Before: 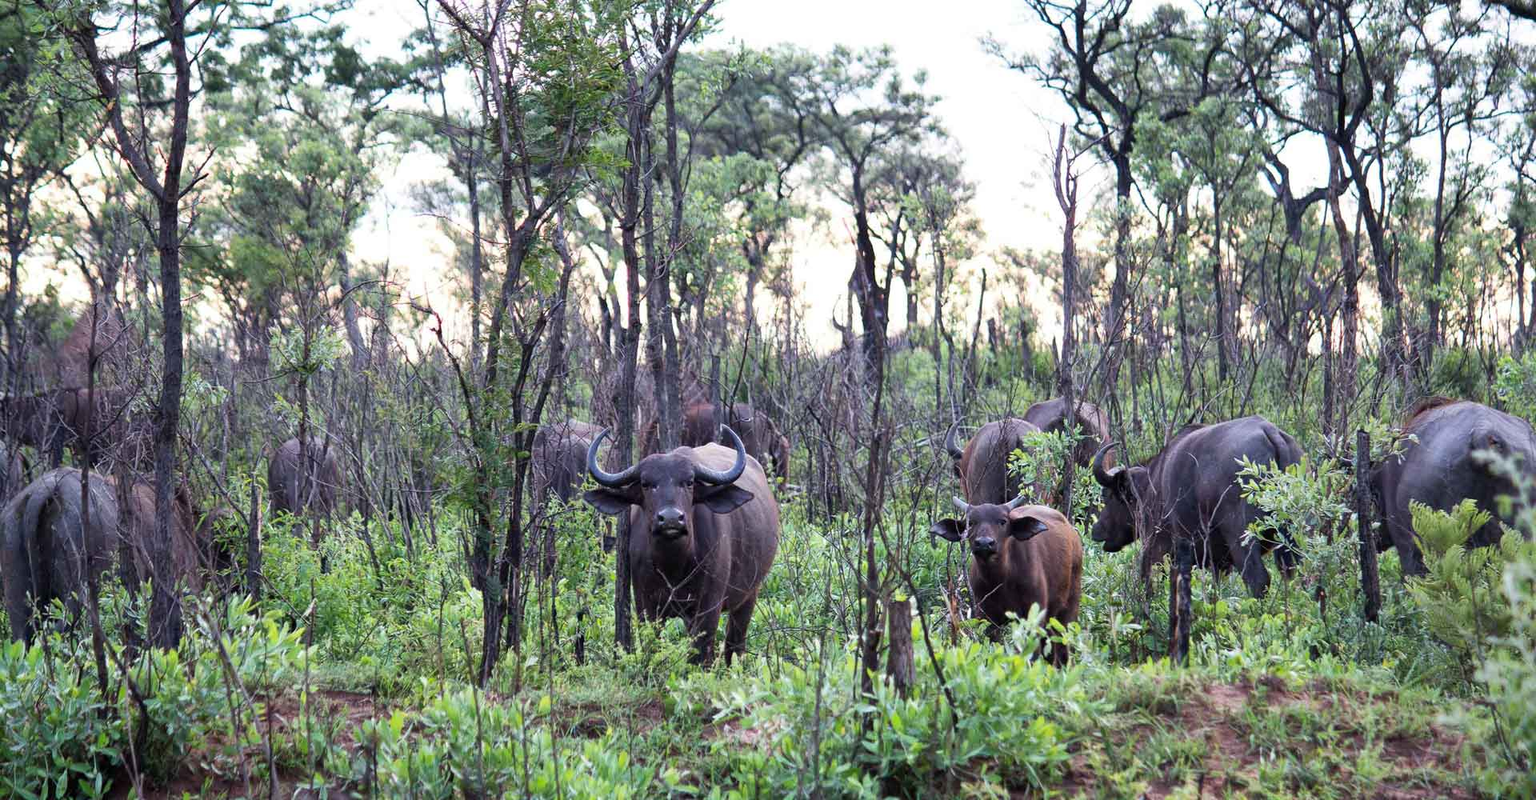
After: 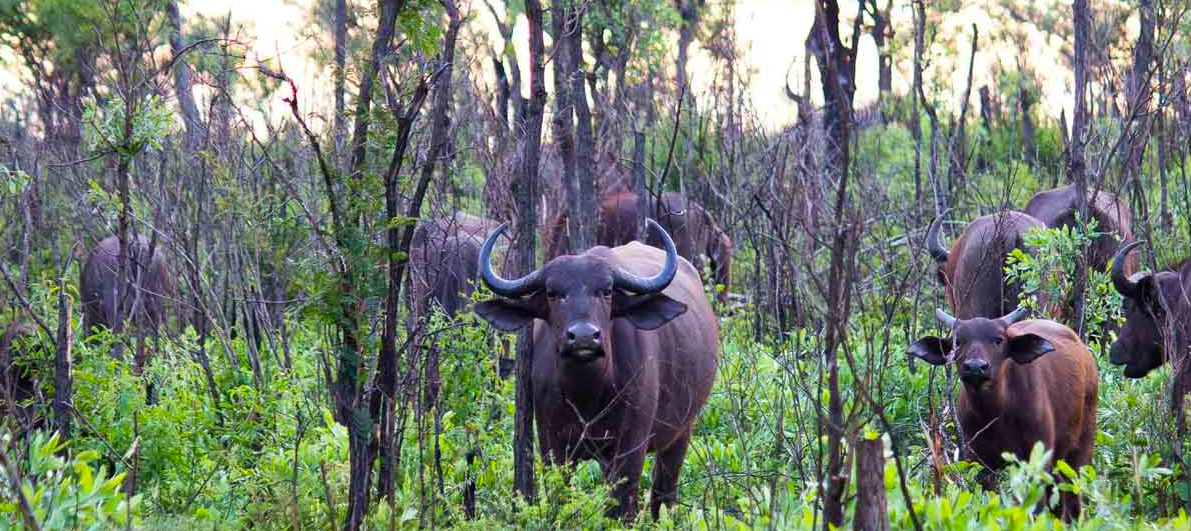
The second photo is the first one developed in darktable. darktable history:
crop: left 13.312%, top 31.28%, right 24.627%, bottom 15.582%
color balance rgb: linear chroma grading › global chroma 13.3%, global vibrance 41.49%
